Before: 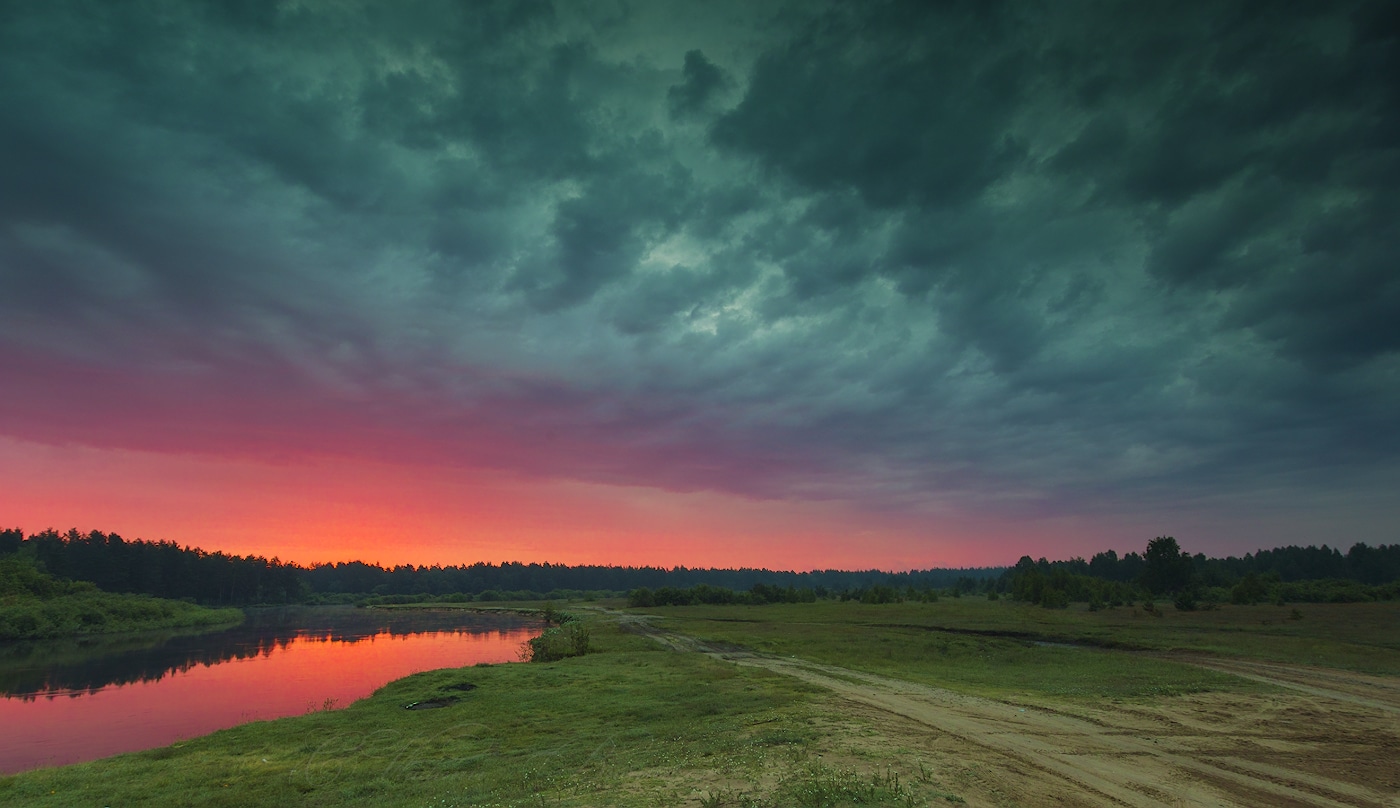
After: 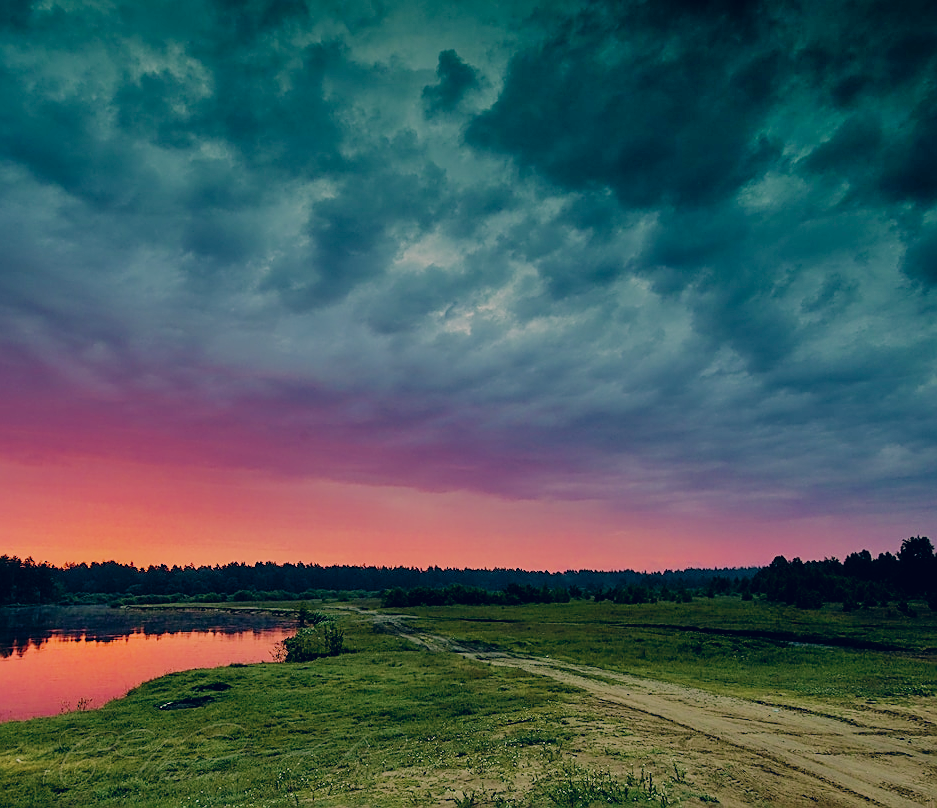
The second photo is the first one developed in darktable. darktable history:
crop and rotate: left 17.605%, right 15.436%
color correction: highlights a* 13.72, highlights b* 6.17, shadows a* -5.54, shadows b* -15.65, saturation 0.83
sharpen: amount 0.494
velvia: on, module defaults
shadows and highlights: soften with gaussian
filmic rgb: black relative exposure -4.57 EV, white relative exposure 4.79 EV, threshold 3.01 EV, hardness 2.35, latitude 35.92%, contrast 1.043, highlights saturation mix 1.27%, shadows ↔ highlights balance 1.24%, add noise in highlights 0.002, preserve chrominance no, color science v4 (2020), enable highlight reconstruction true
